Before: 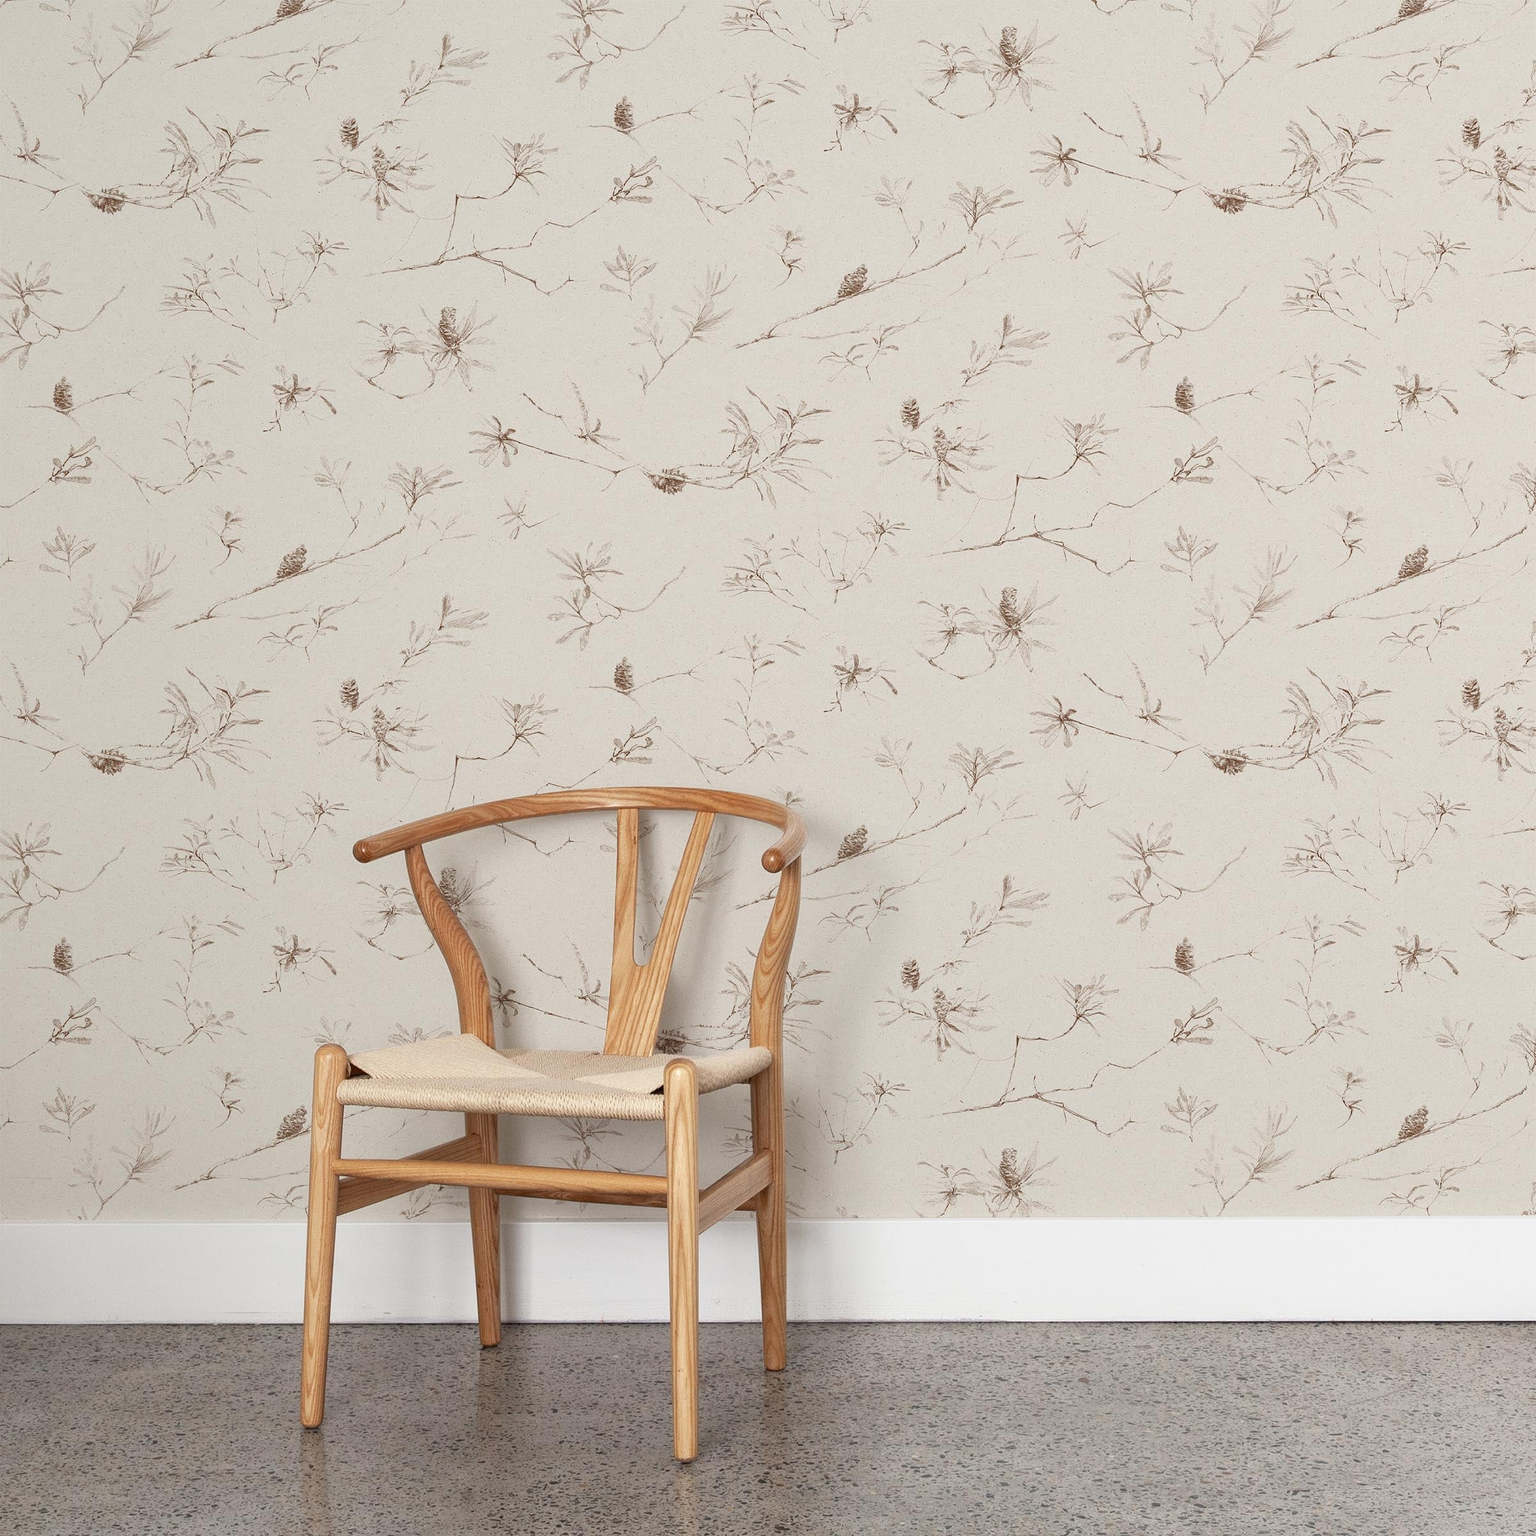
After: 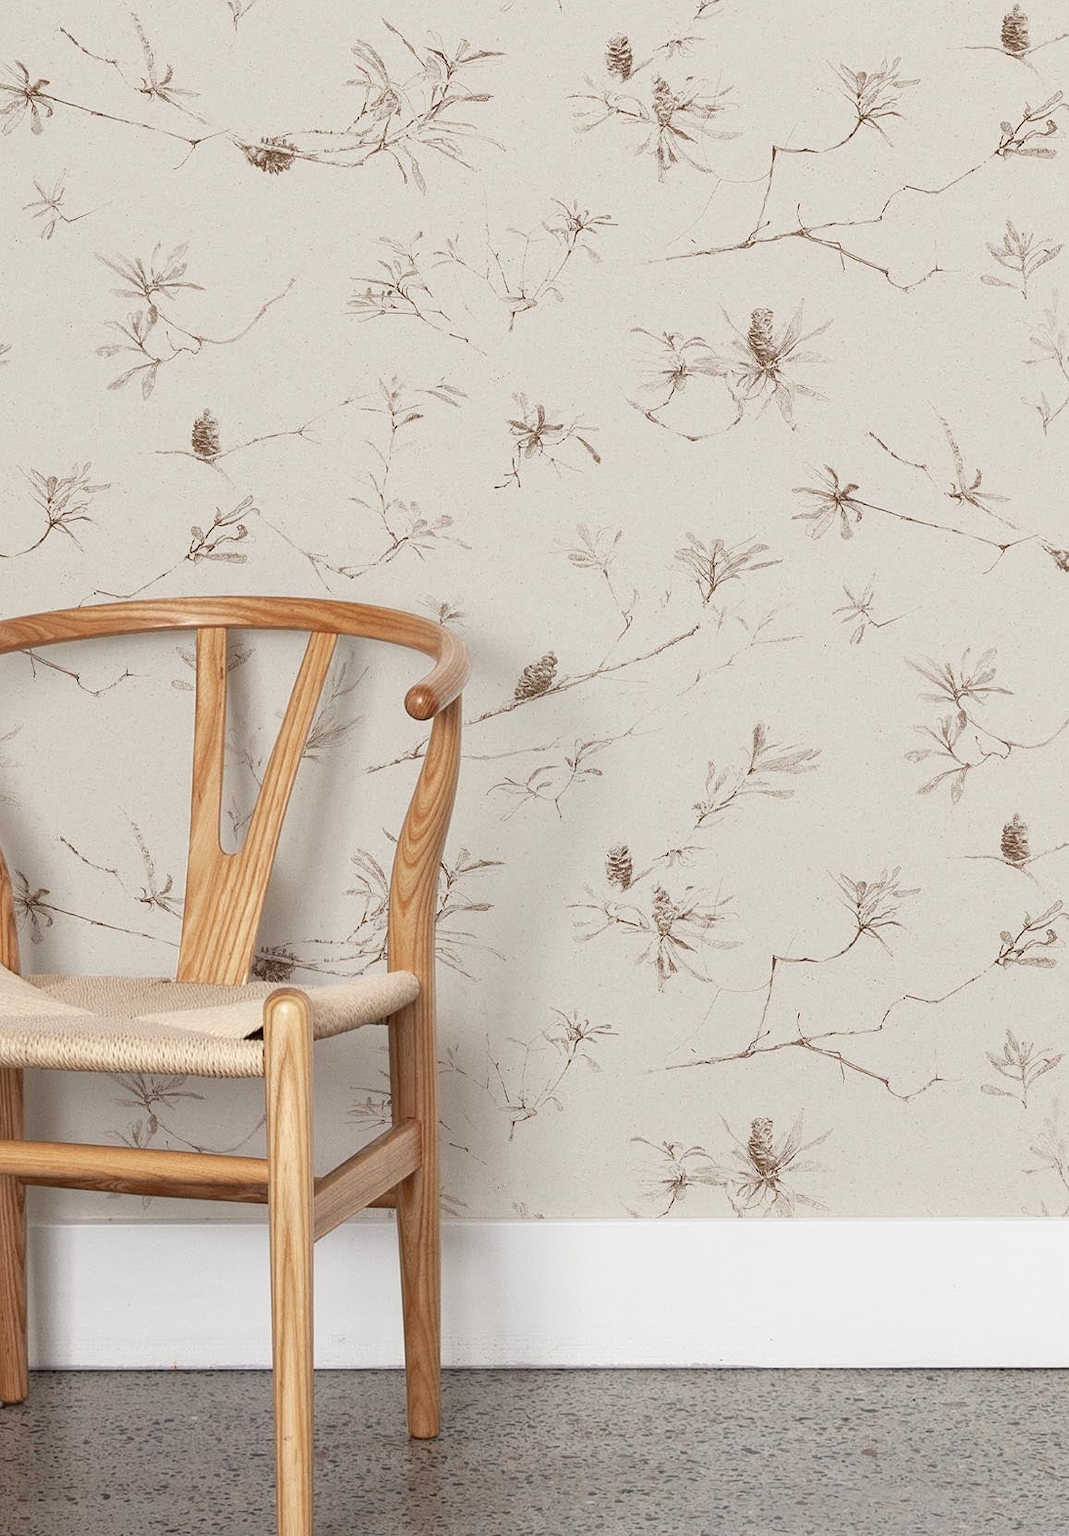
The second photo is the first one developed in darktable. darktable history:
crop: left 31.353%, top 24.345%, right 20.393%, bottom 6.337%
